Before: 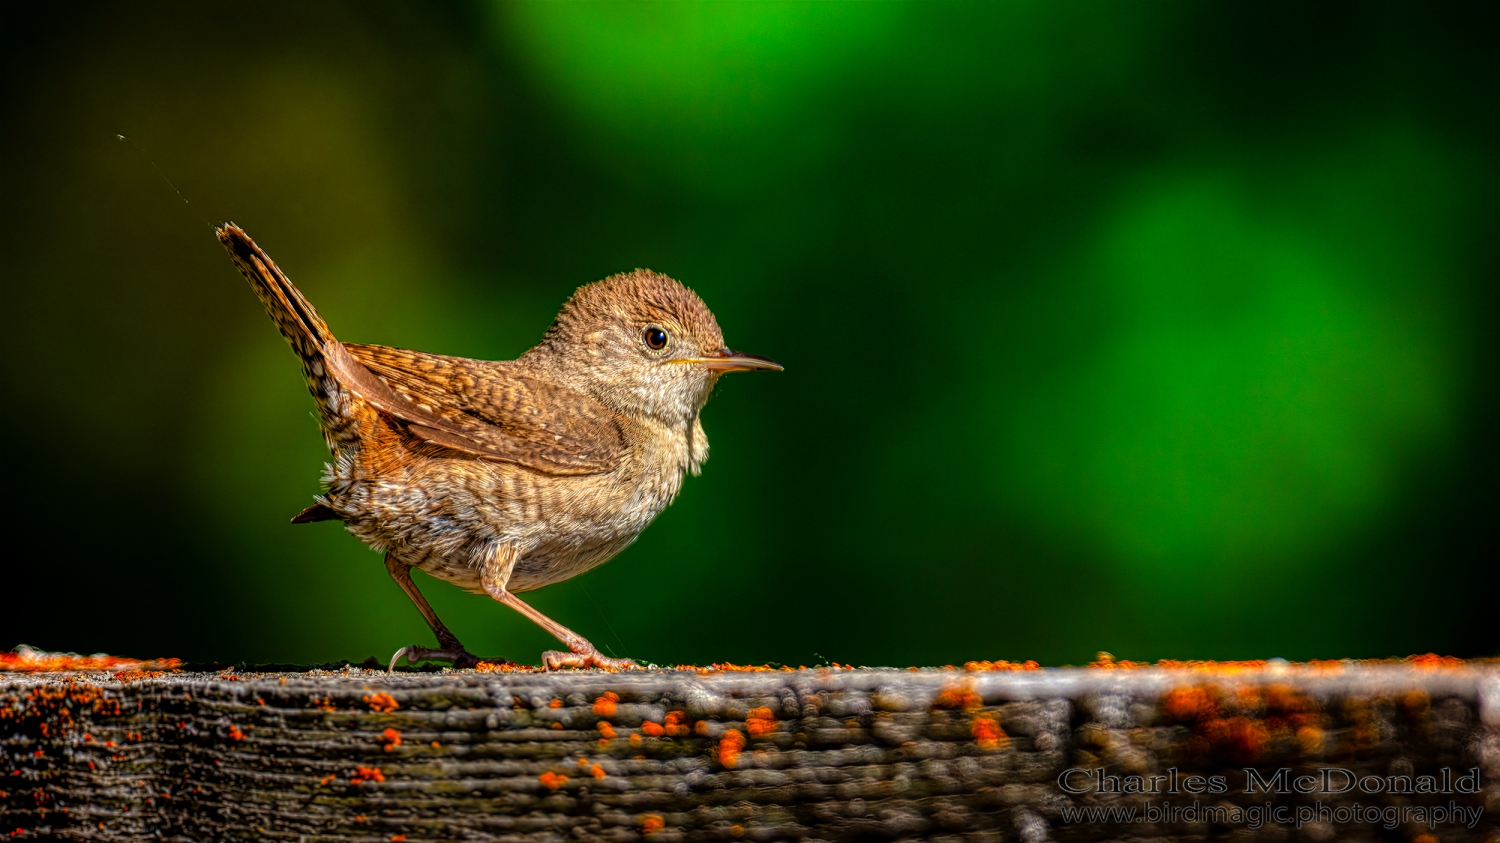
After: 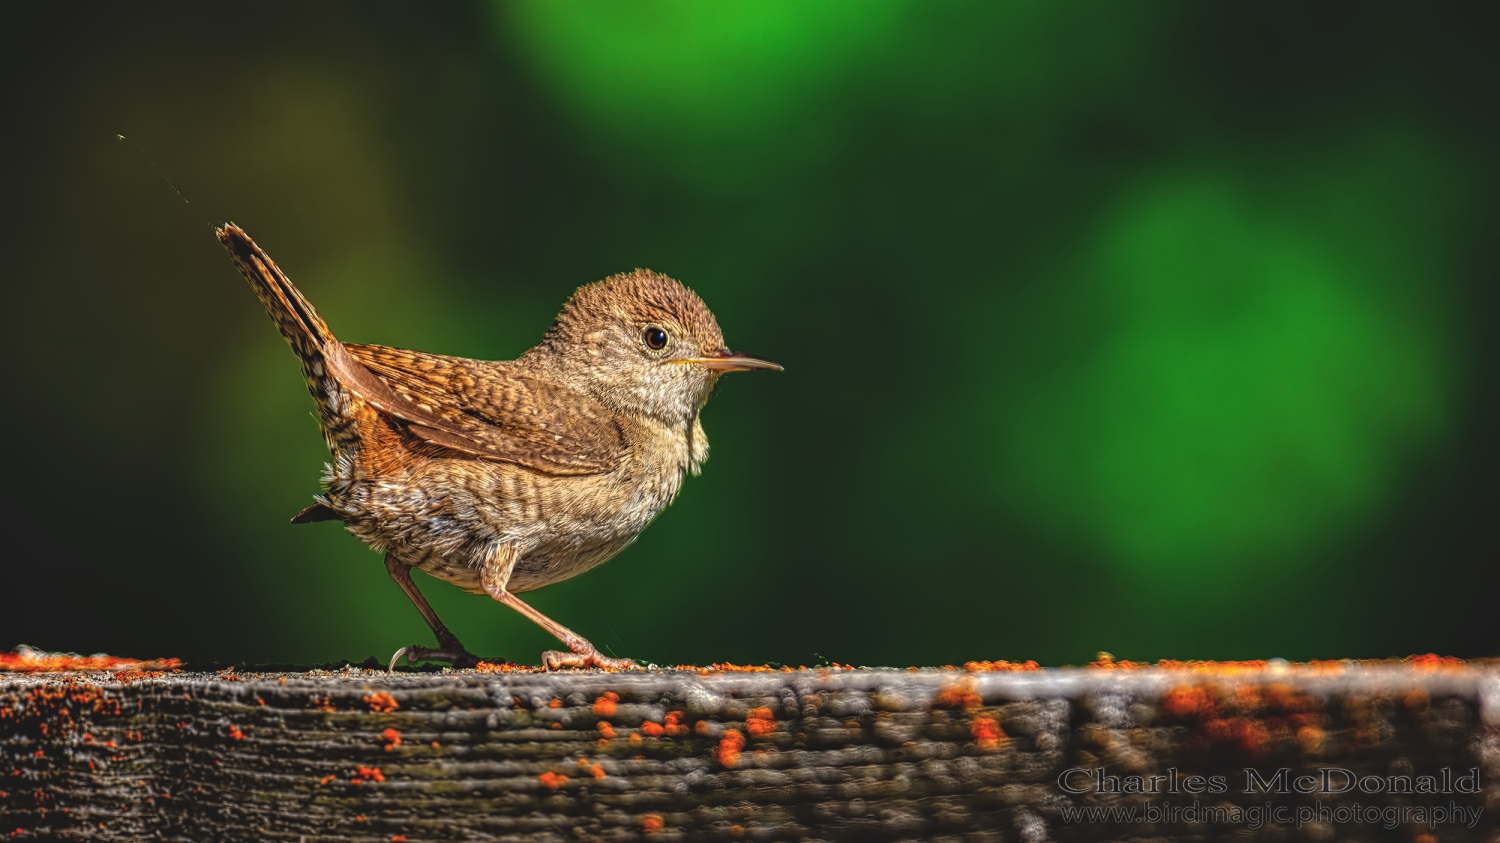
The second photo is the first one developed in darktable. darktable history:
contrast equalizer: y [[0.5, 0.542, 0.583, 0.625, 0.667, 0.708], [0.5 ×6], [0.5 ×6], [0, 0.033, 0.067, 0.1, 0.133, 0.167], [0, 0.05, 0.1, 0.15, 0.2, 0.25]], mix 0.319
exposure: black level correction -0.014, exposure -0.185 EV, compensate exposure bias true, compensate highlight preservation false
